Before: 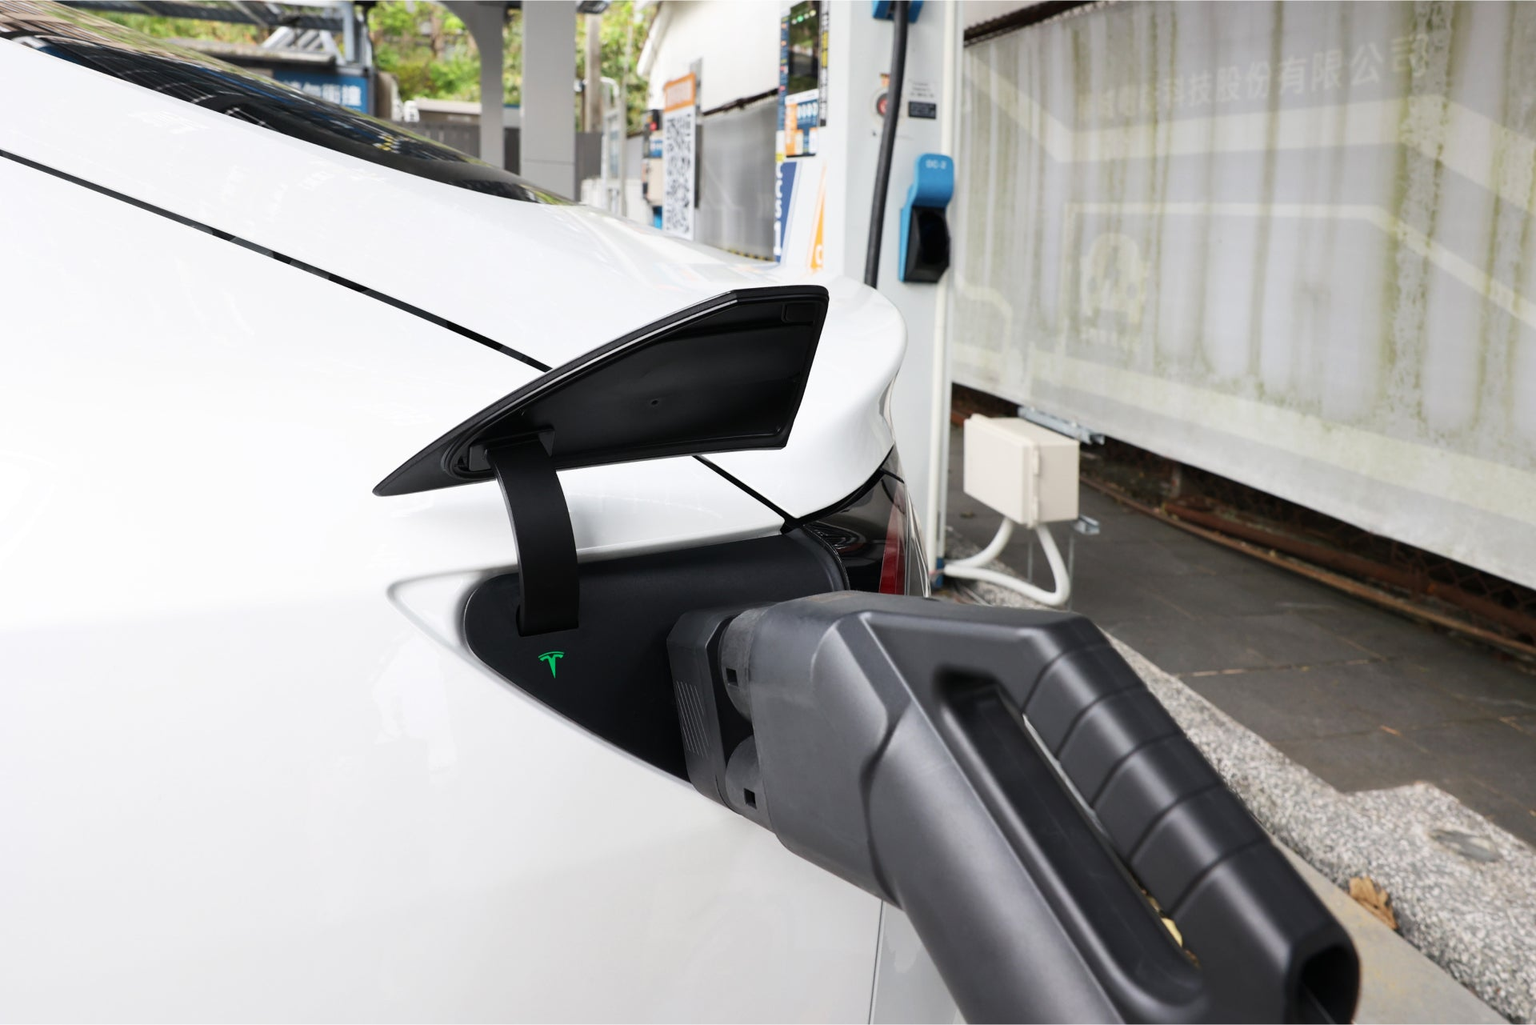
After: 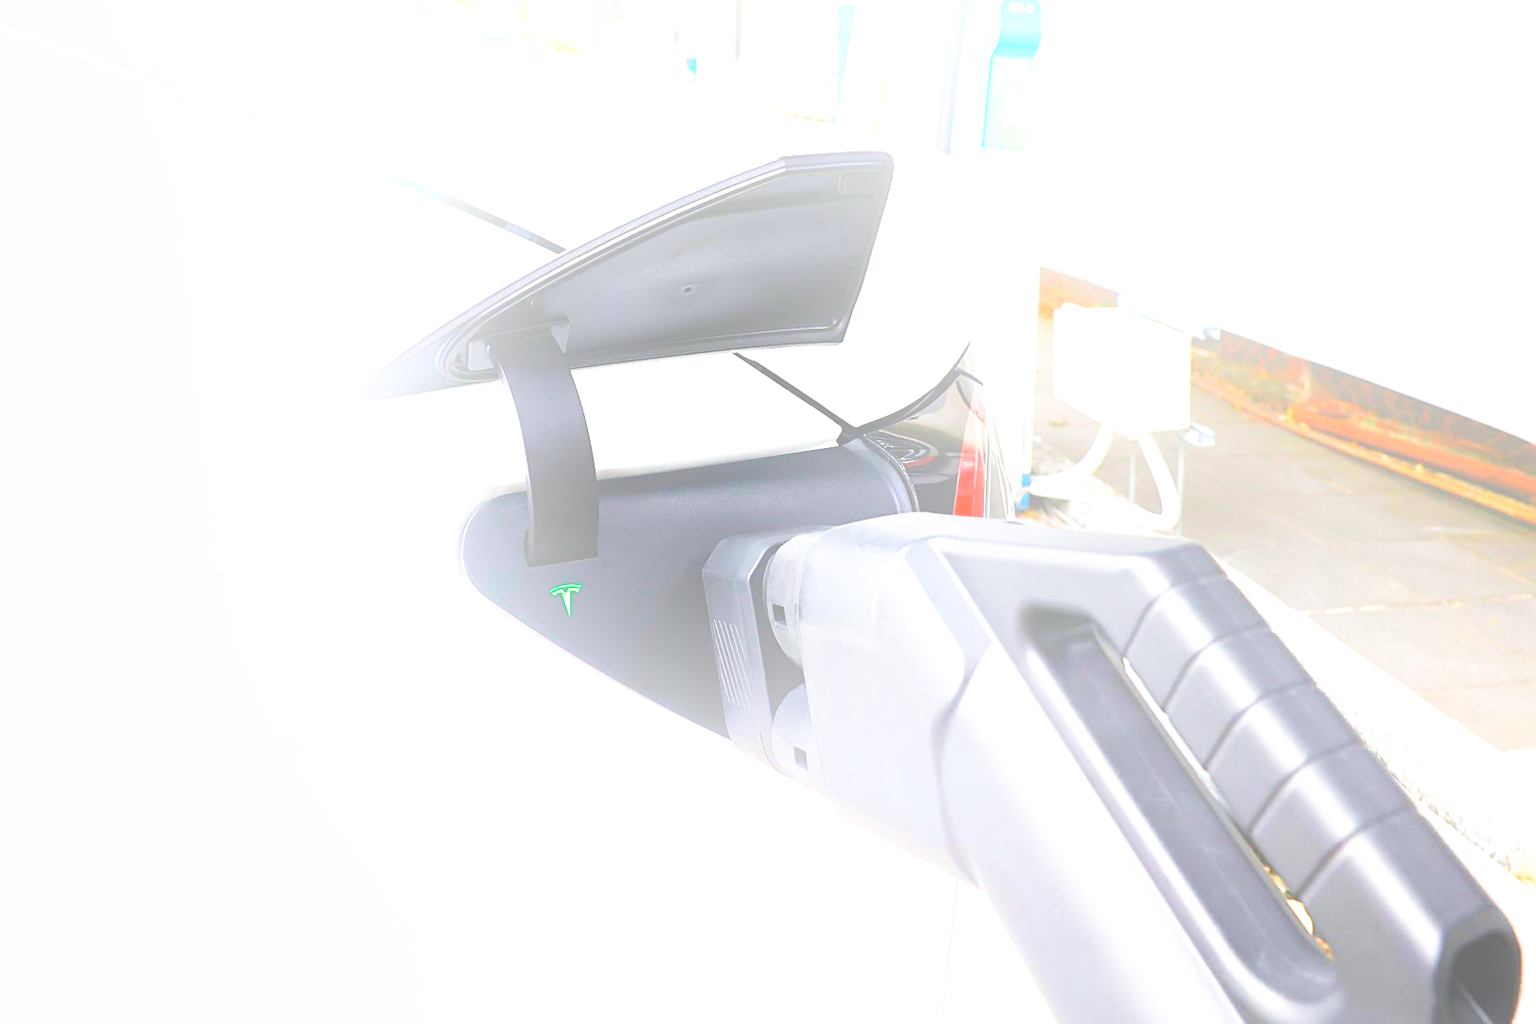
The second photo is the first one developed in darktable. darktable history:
base curve: curves: ch0 [(0, 0) (0.007, 0.004) (0.027, 0.03) (0.046, 0.07) (0.207, 0.54) (0.442, 0.872) (0.673, 0.972) (1, 1)], preserve colors none
shadows and highlights: shadows 10, white point adjustment 1, highlights -40
exposure: black level correction 0, exposure 1.45 EV, compensate exposure bias true, compensate highlight preservation false
bloom: size 40%
sharpen: on, module defaults
crop and rotate: left 4.842%, top 15.51%, right 10.668%
